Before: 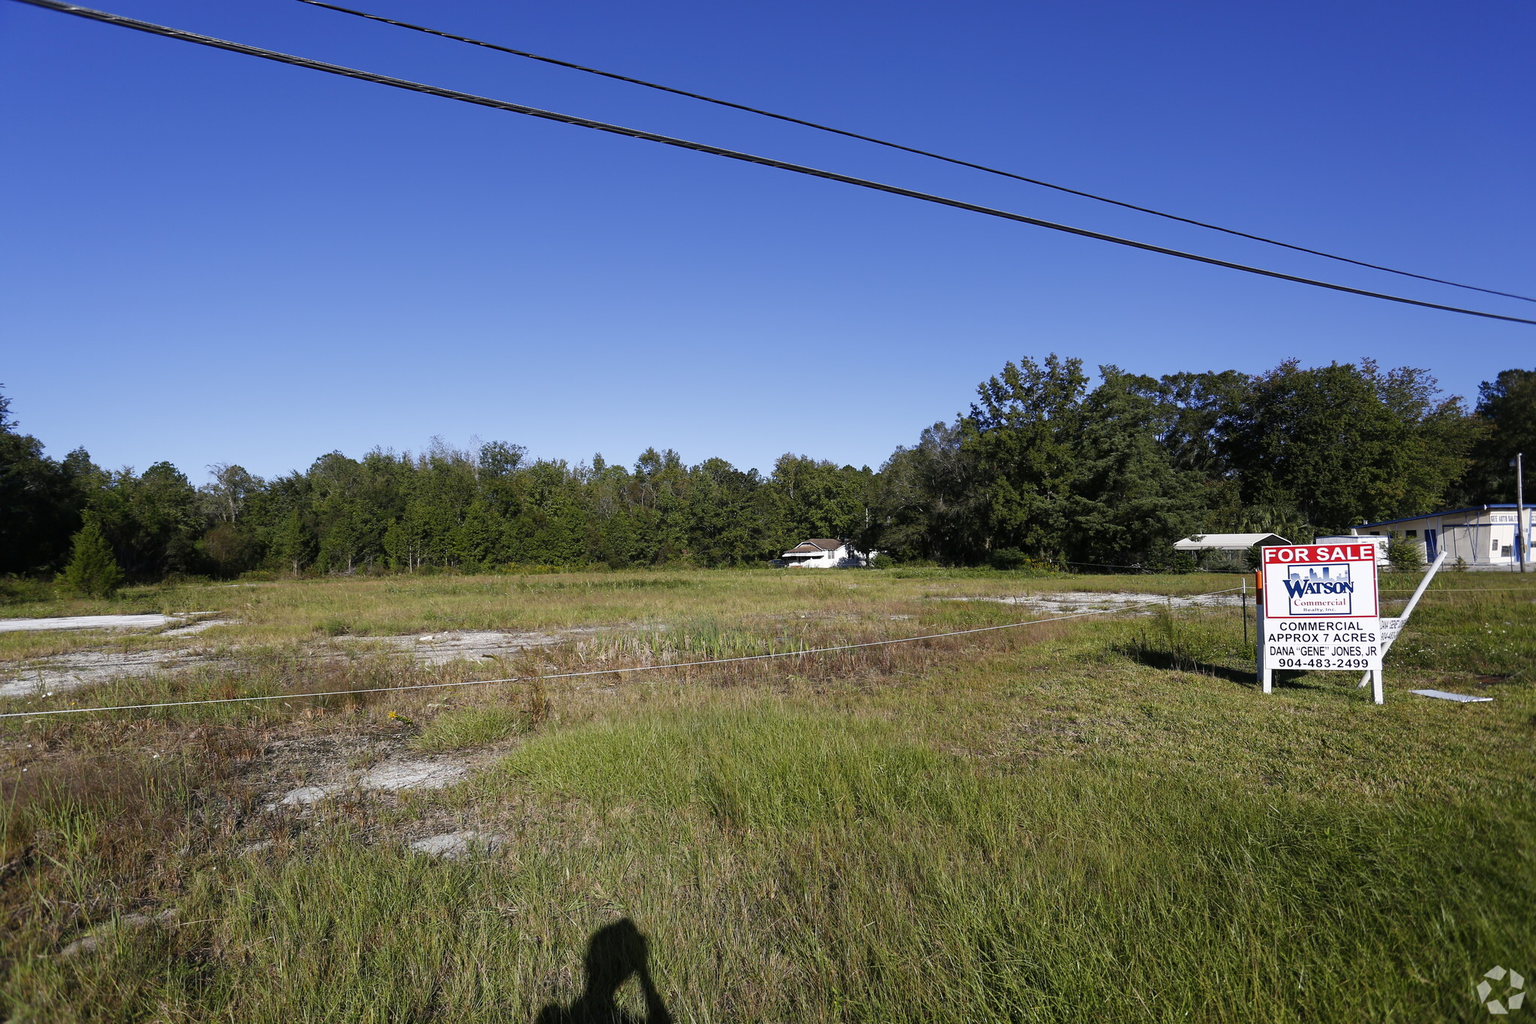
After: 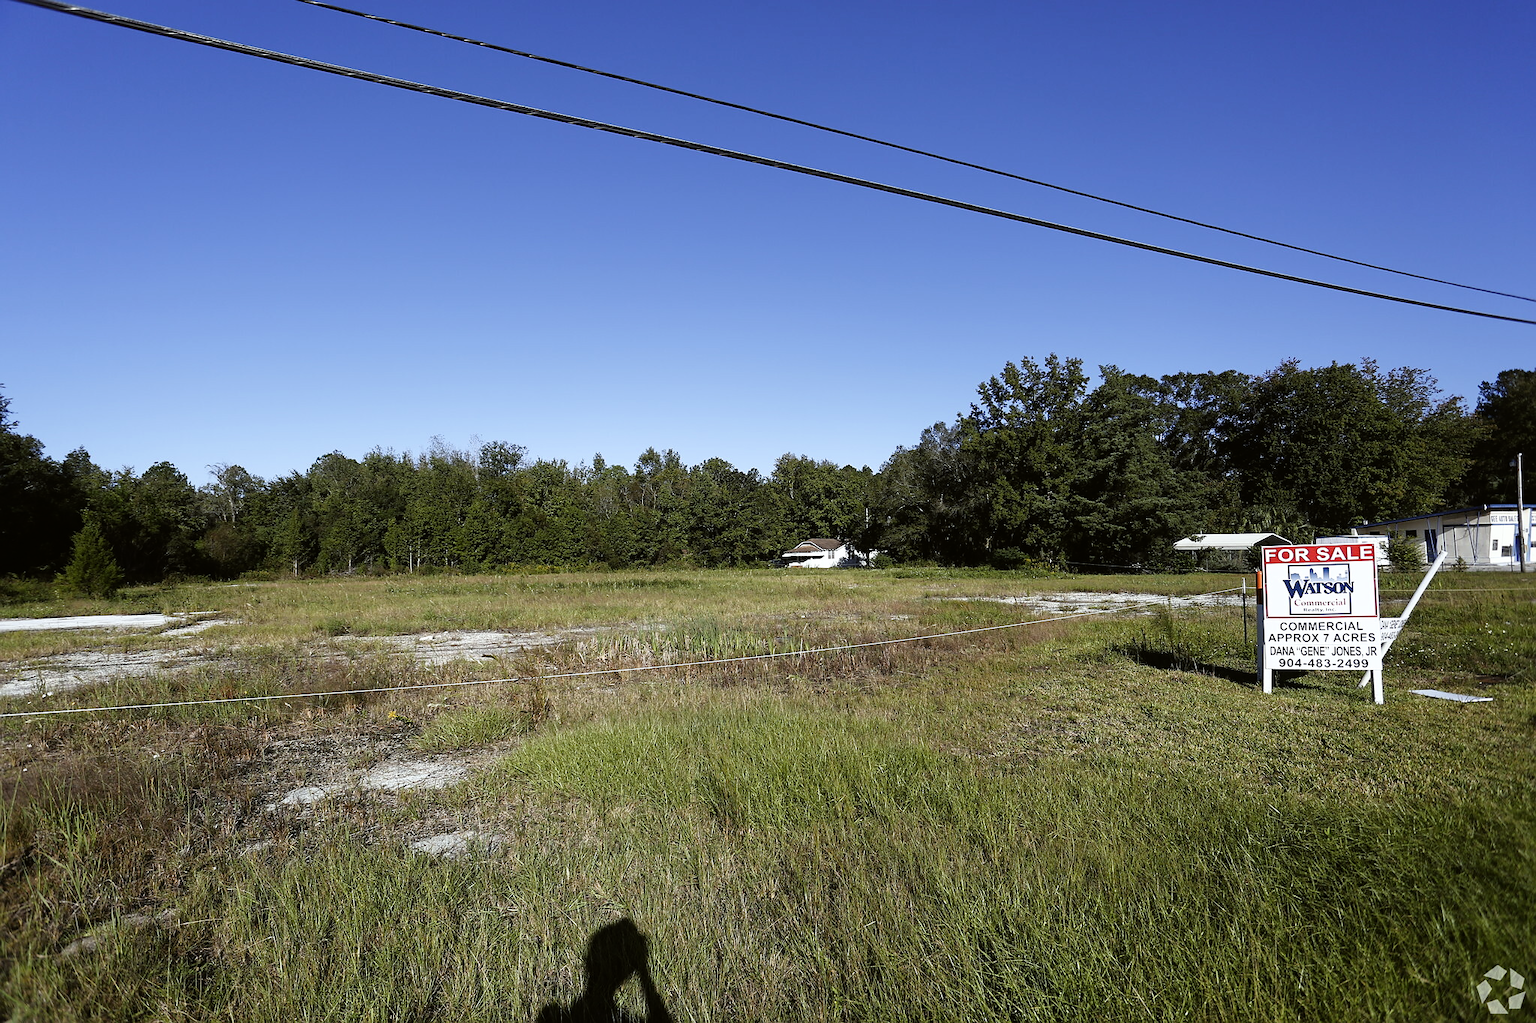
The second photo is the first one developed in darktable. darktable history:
filmic rgb: white relative exposure 2.34 EV, hardness 6.59
sharpen: radius 0.969, amount 0.604
color balance: lift [1.004, 1.002, 1.002, 0.998], gamma [1, 1.007, 1.002, 0.993], gain [1, 0.977, 1.013, 1.023], contrast -3.64%
